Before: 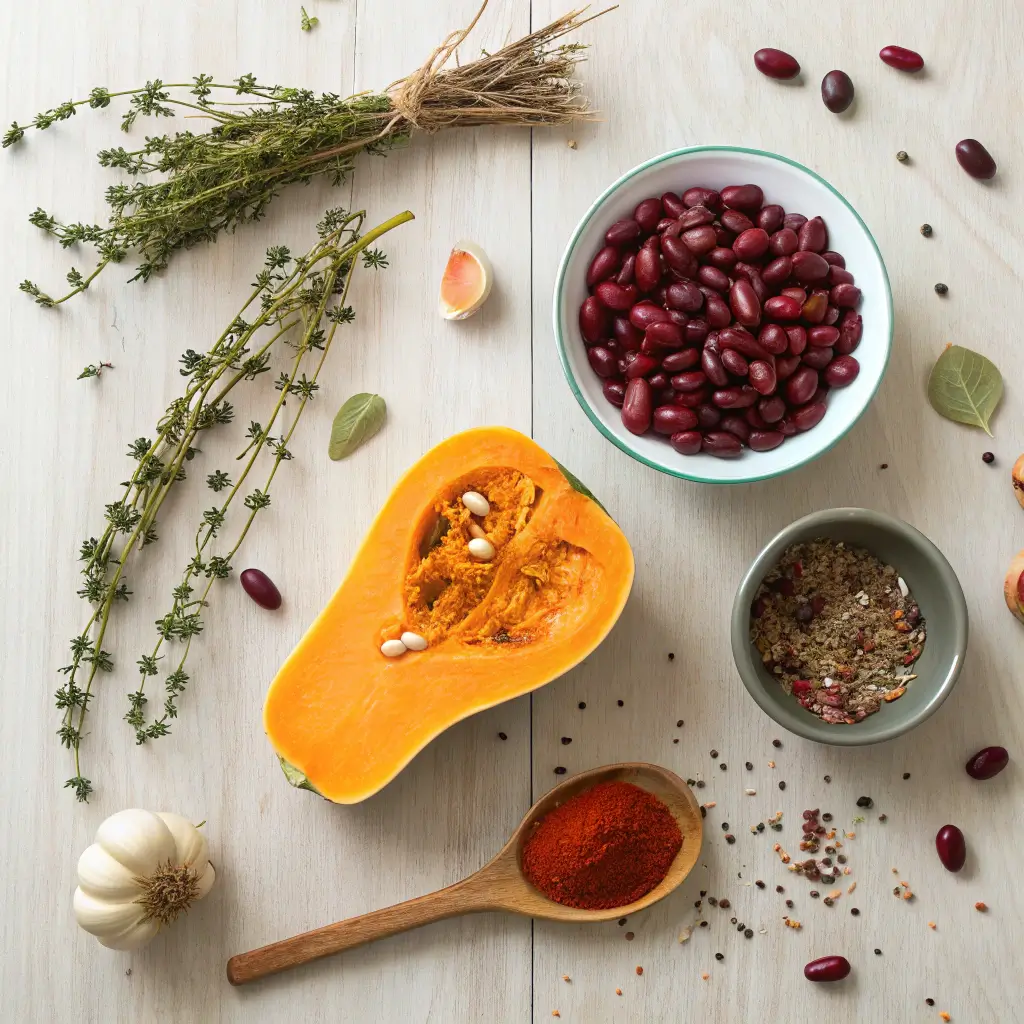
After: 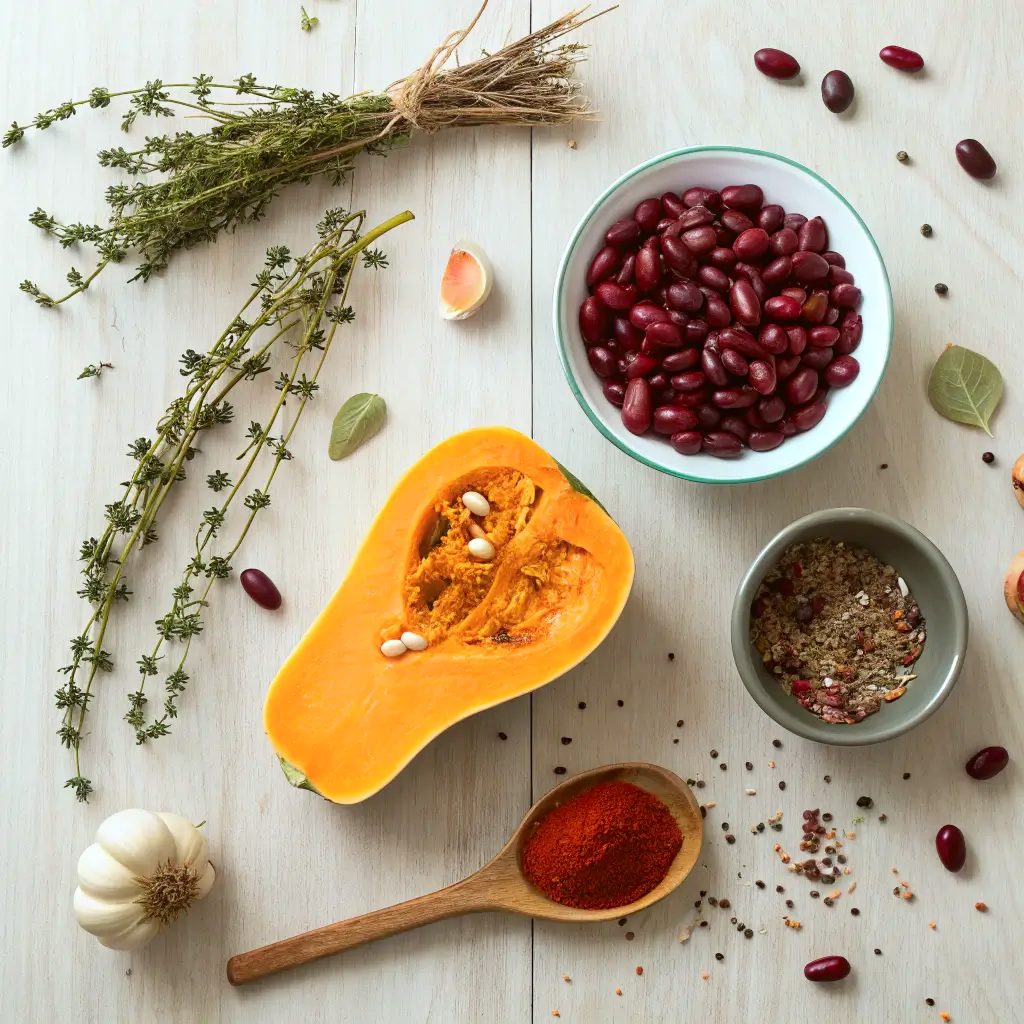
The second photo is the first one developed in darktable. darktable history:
contrast brightness saturation: contrast 0.099, brightness 0.013, saturation 0.022
color correction: highlights a* -2.78, highlights b* -2.32, shadows a* 2.4, shadows b* 3
